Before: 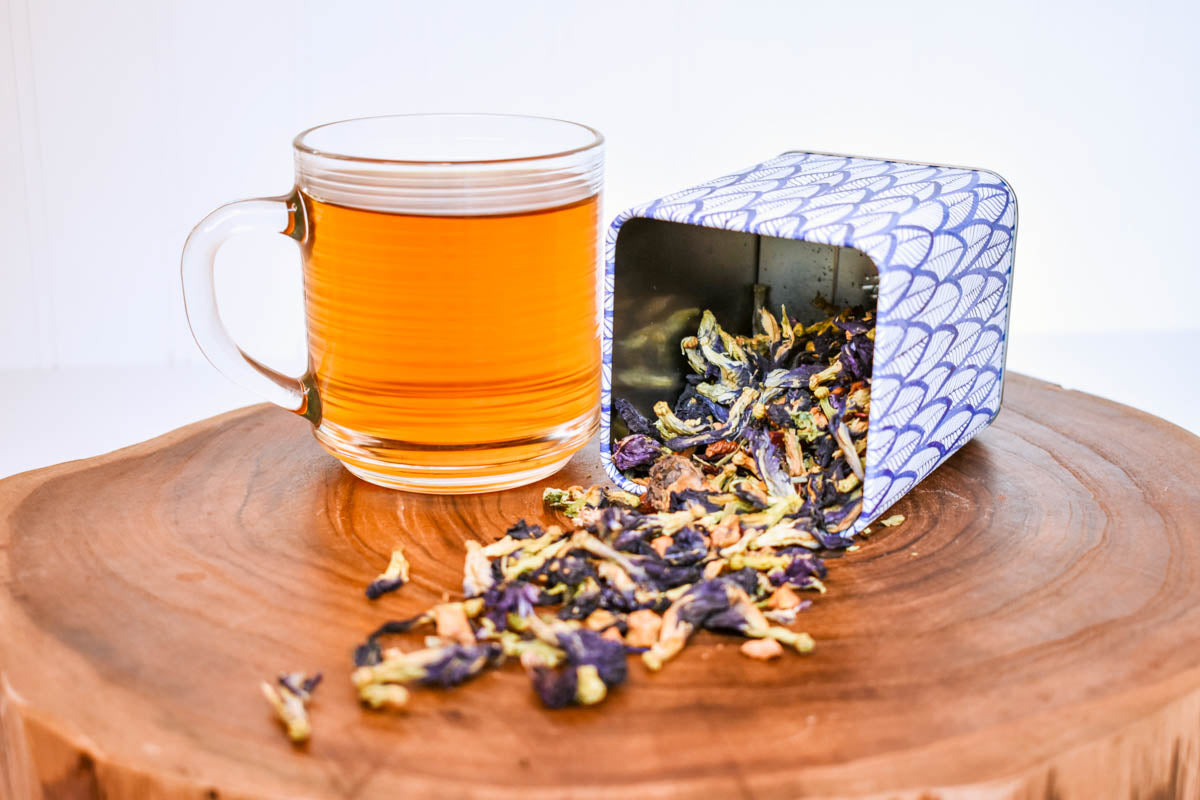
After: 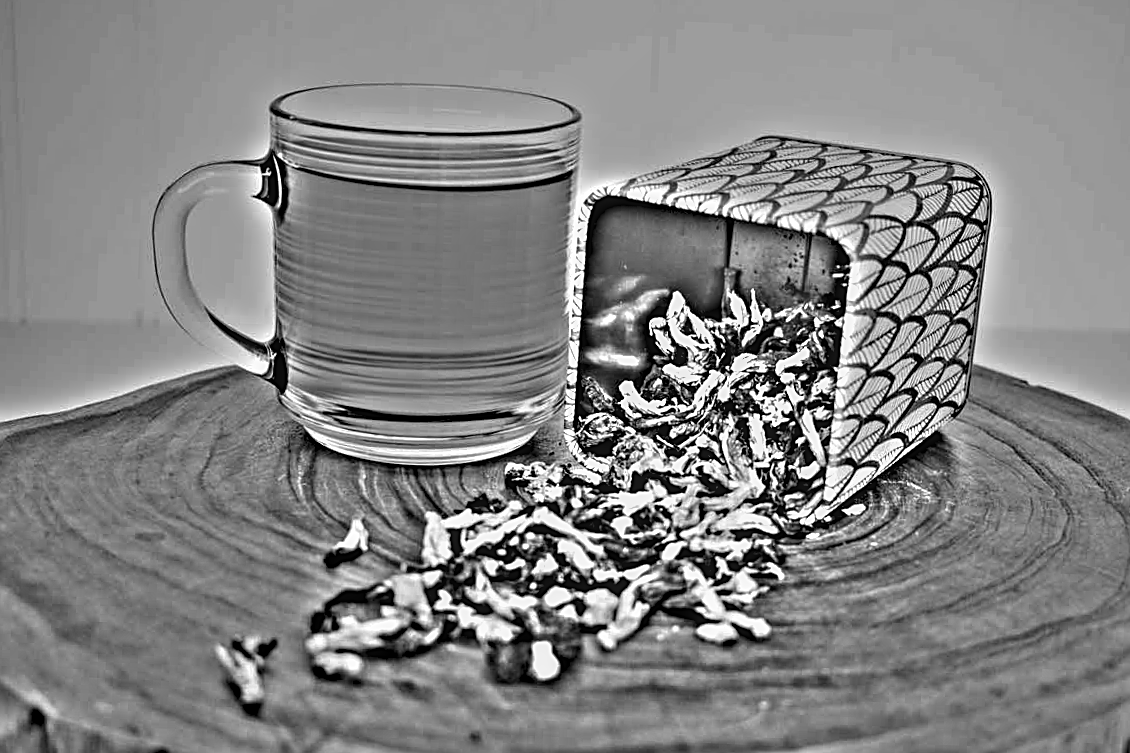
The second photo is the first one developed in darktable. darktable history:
sharpen: on, module defaults
tone equalizer: -8 EV -0.417 EV, -7 EV -0.389 EV, -6 EV -0.333 EV, -5 EV -0.222 EV, -3 EV 0.222 EV, -2 EV 0.333 EV, -1 EV 0.389 EV, +0 EV 0.417 EV, edges refinement/feathering 500, mask exposure compensation -1.57 EV, preserve details no
local contrast: on, module defaults
crop and rotate: angle -2.38°
highpass: on, module defaults
